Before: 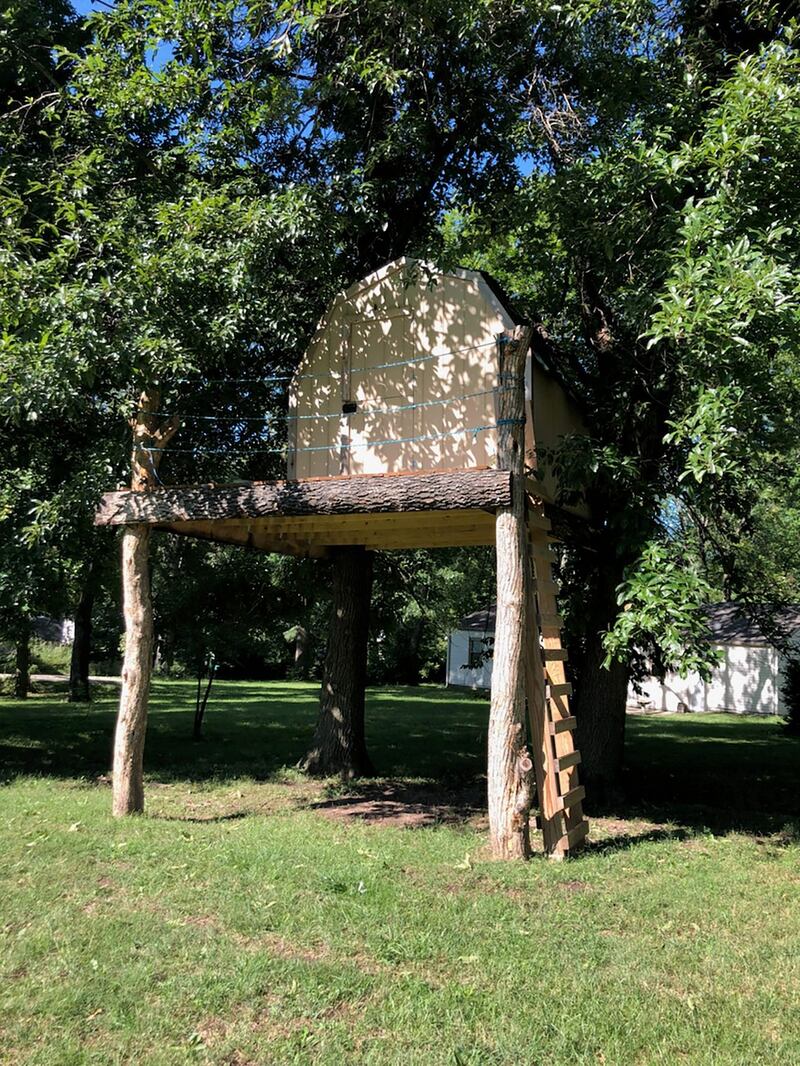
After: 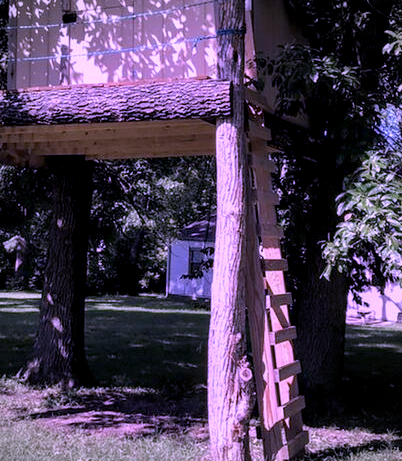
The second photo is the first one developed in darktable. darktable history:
local contrast: detail 130%
crop: left 35.03%, top 36.625%, right 14.663%, bottom 20.057%
color calibration: illuminant custom, x 0.379, y 0.481, temperature 4443.07 K
exposure: black level correction 0.001, exposure -0.125 EV, compensate exposure bias true, compensate highlight preservation false
vignetting: fall-off radius 60.65%
